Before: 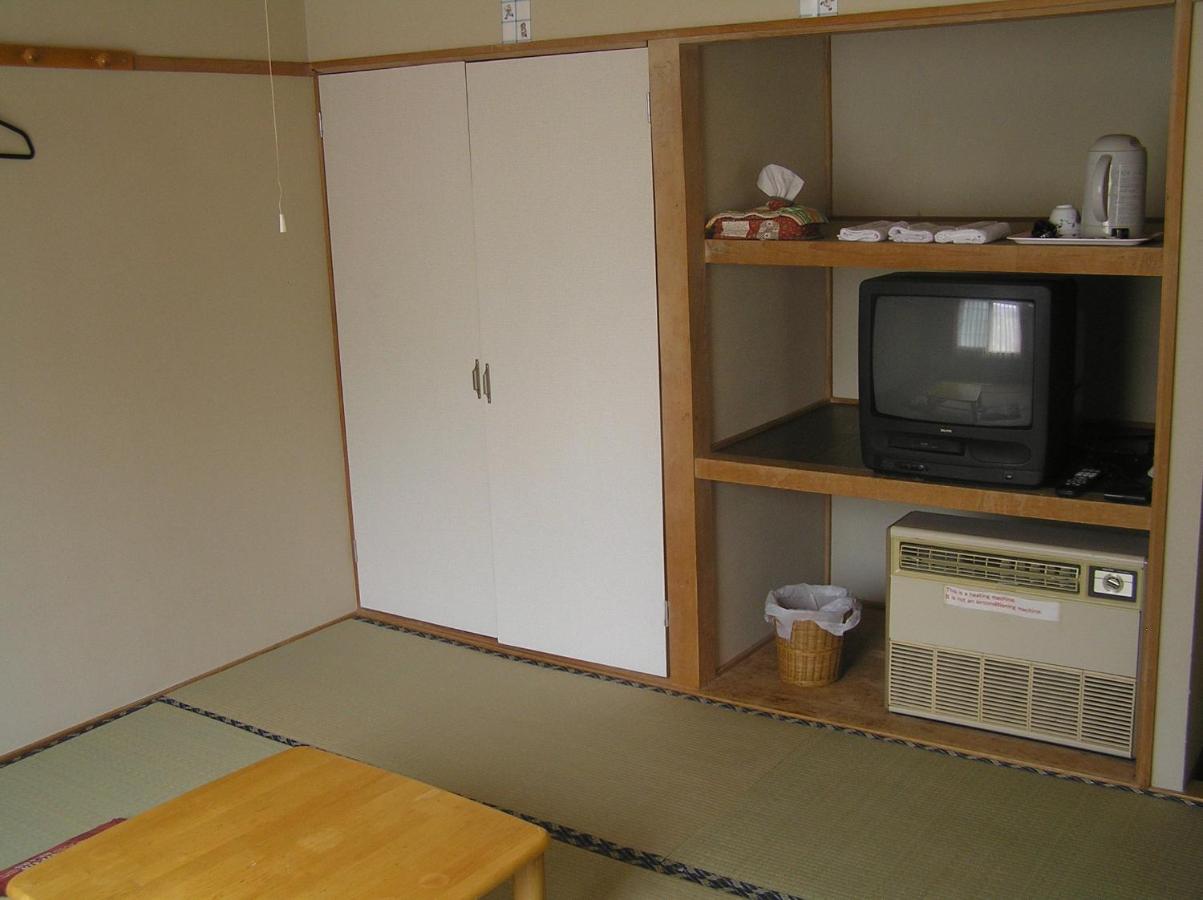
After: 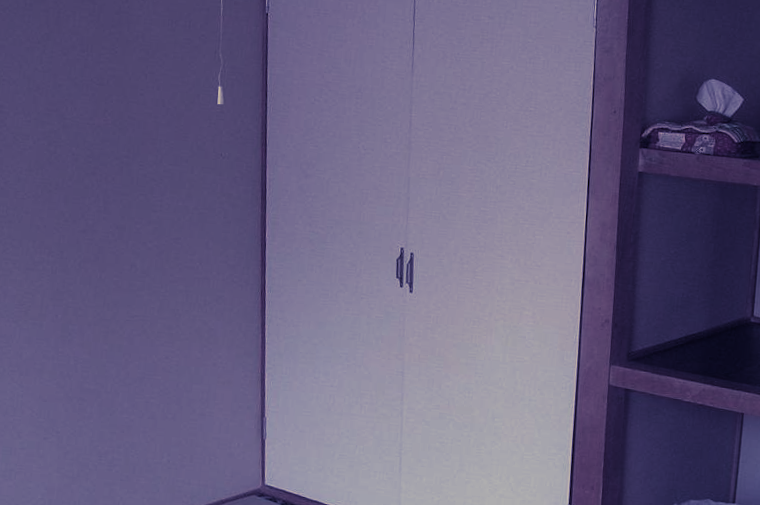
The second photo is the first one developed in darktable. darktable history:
crop and rotate: angle -4.99°, left 2.122%, top 6.945%, right 27.566%, bottom 30.519%
exposure: exposure -0.36 EV, compensate highlight preservation false
split-toning: shadows › hue 242.67°, shadows › saturation 0.733, highlights › hue 45.33°, highlights › saturation 0.667, balance -53.304, compress 21.15%
